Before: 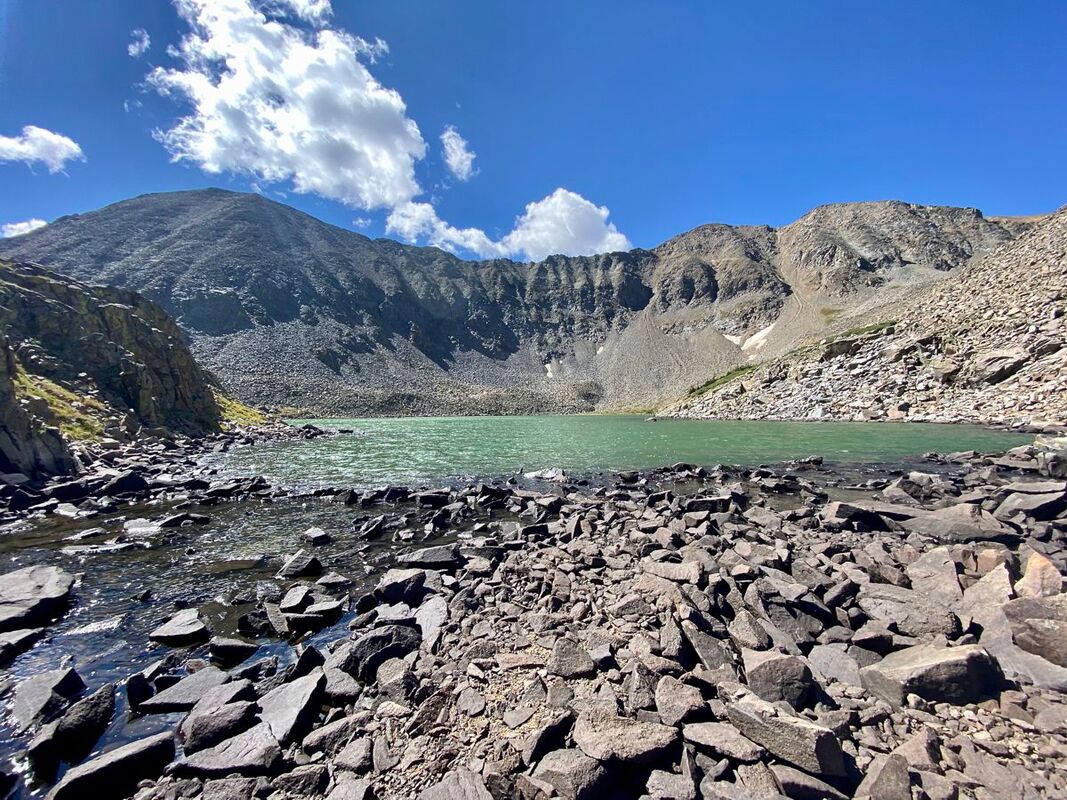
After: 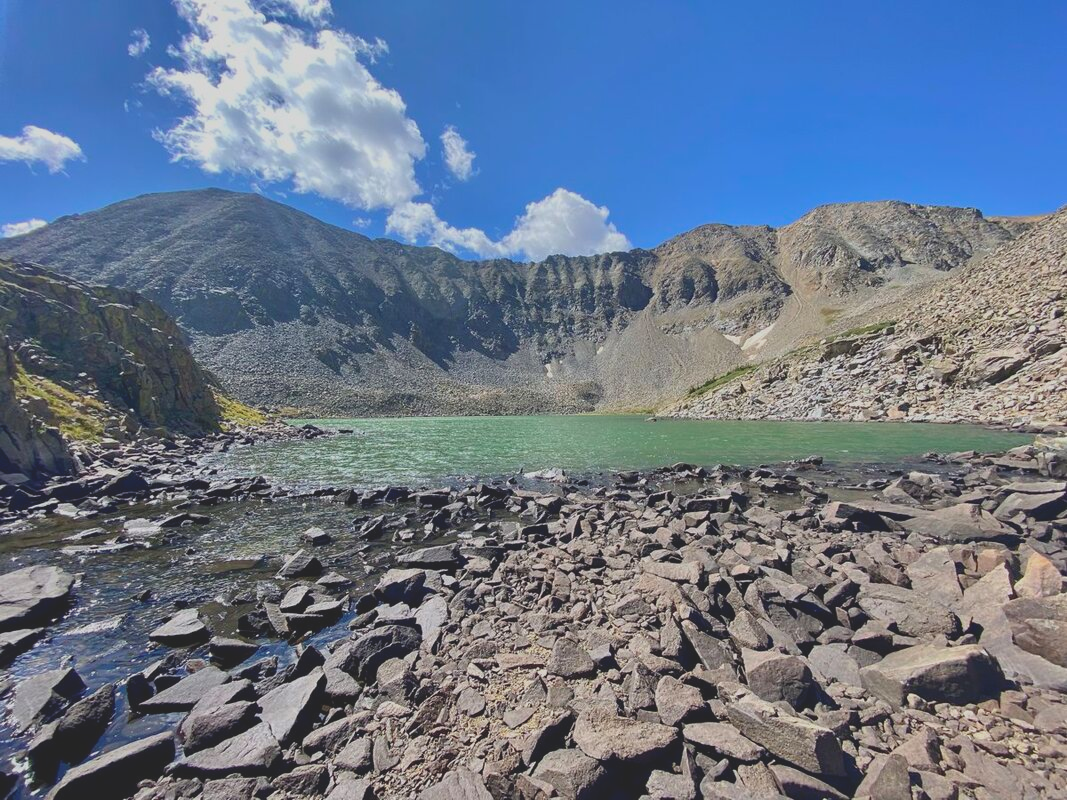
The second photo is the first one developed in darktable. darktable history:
contrast brightness saturation: contrast -0.283
